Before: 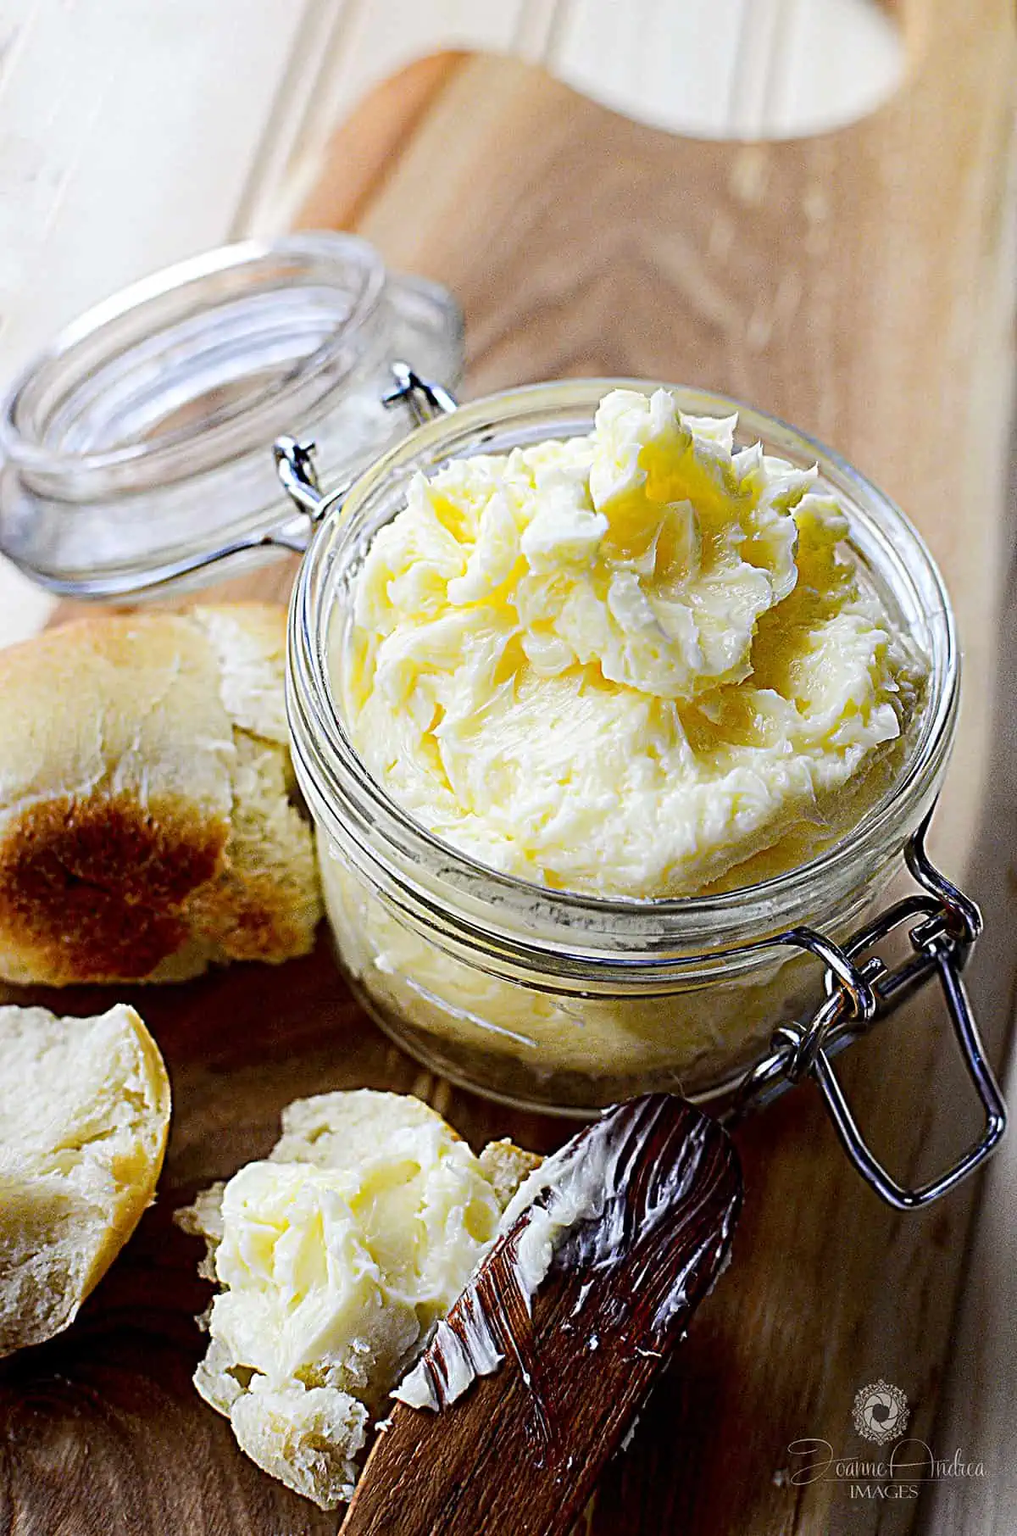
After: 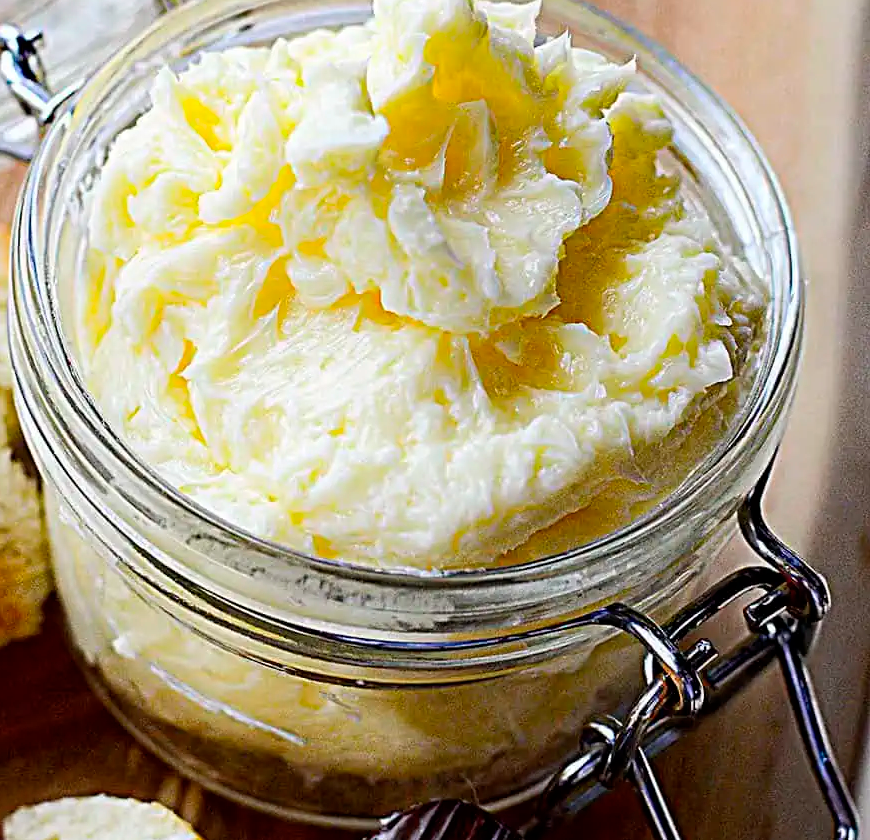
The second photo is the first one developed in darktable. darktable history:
crop and rotate: left 27.447%, top 27.044%, bottom 26.561%
